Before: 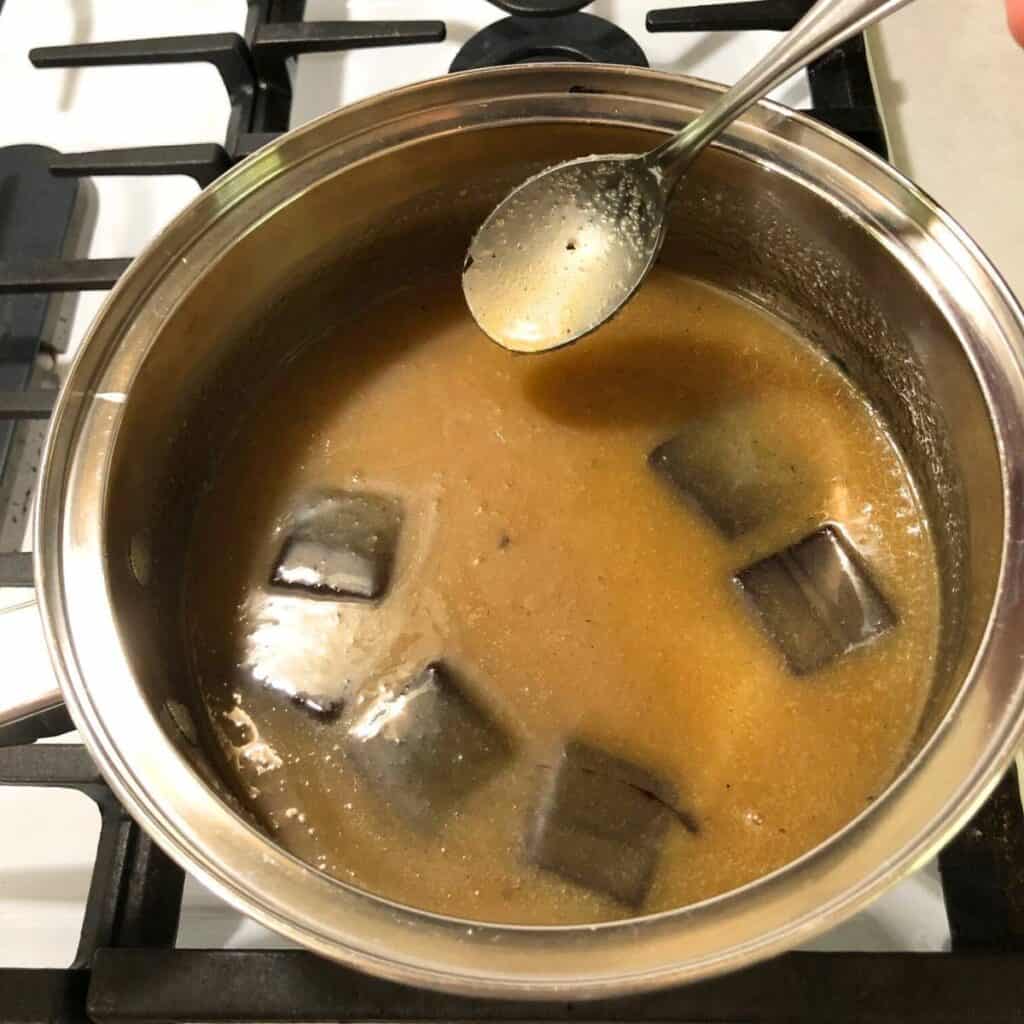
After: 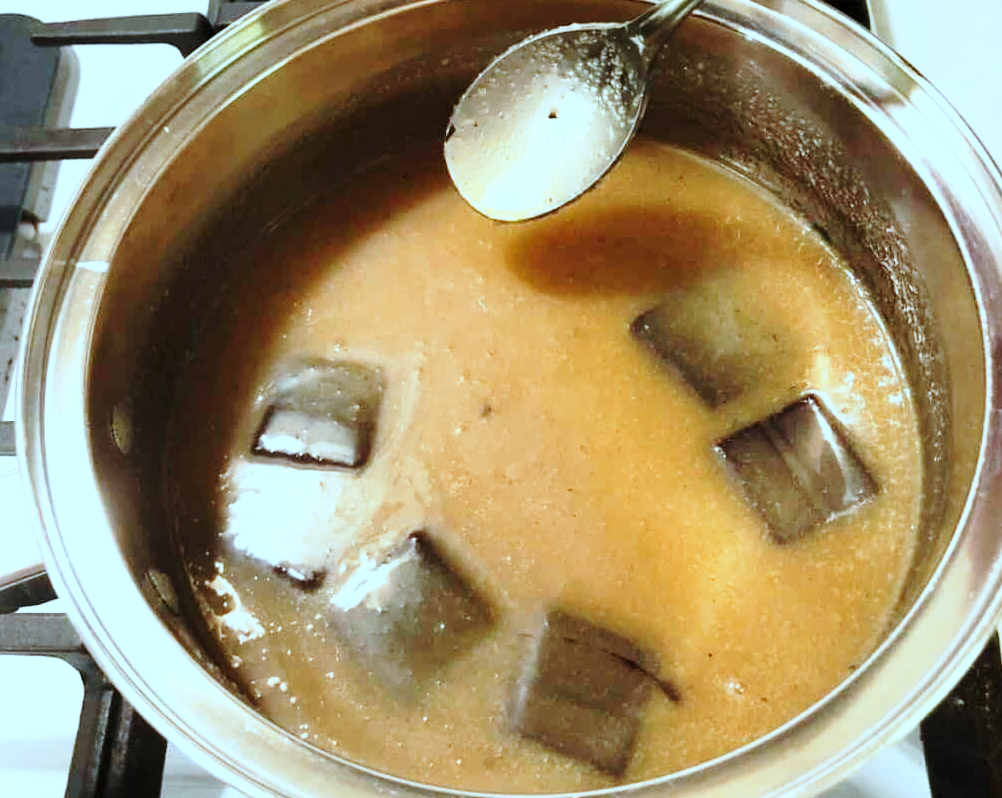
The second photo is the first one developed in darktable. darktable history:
crop and rotate: left 1.814%, top 12.818%, right 0.25%, bottom 9.225%
color correction: highlights a* -9.73, highlights b* -21.22
base curve: curves: ch0 [(0, 0) (0.028, 0.03) (0.121, 0.232) (0.46, 0.748) (0.859, 0.968) (1, 1)], preserve colors none
exposure: exposure 0.02 EV, compensate highlight preservation false
